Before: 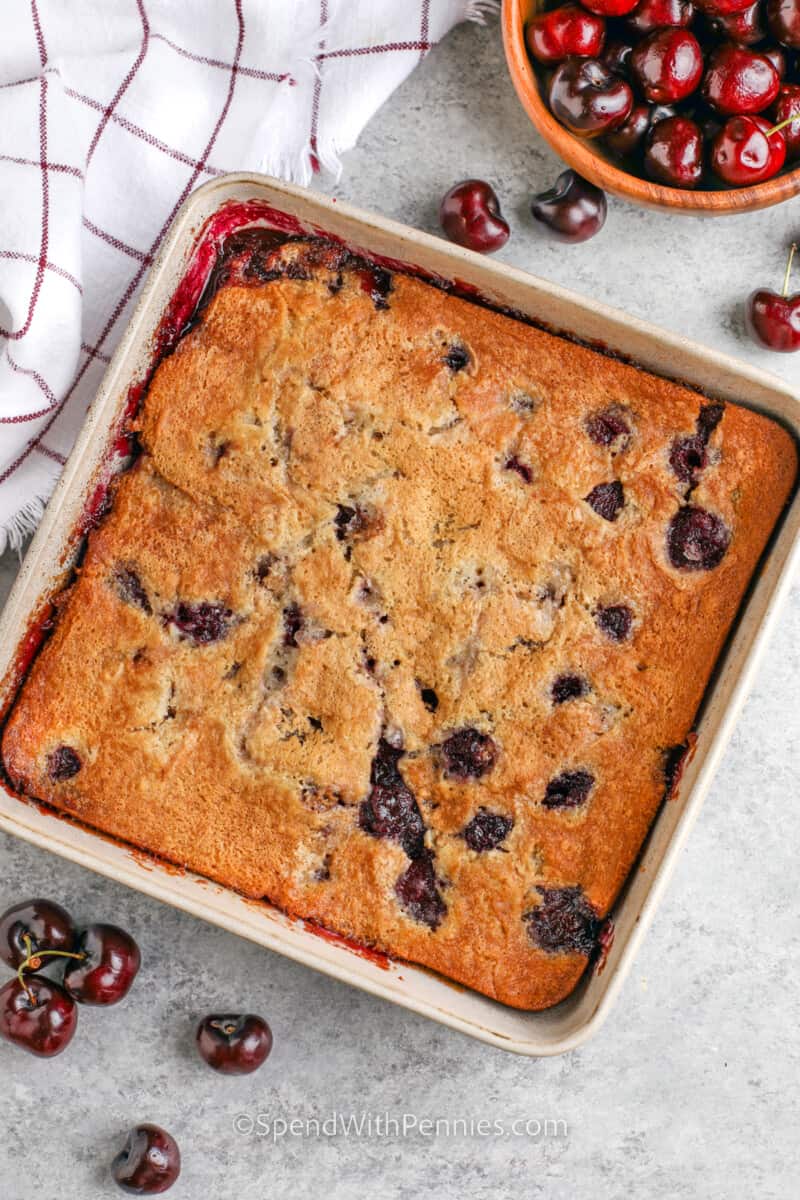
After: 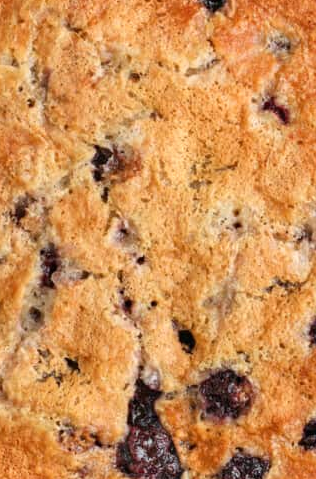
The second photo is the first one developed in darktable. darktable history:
crop: left 30.395%, top 29.931%, right 29.983%, bottom 30.076%
exposure: exposure 0.152 EV, compensate highlight preservation false
